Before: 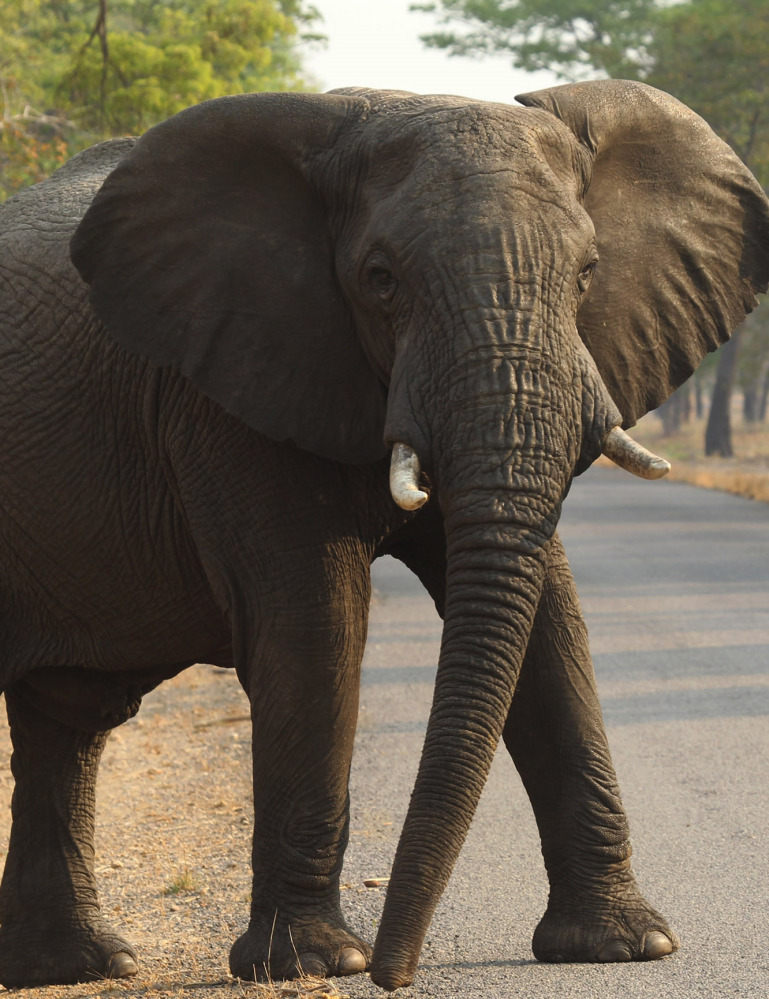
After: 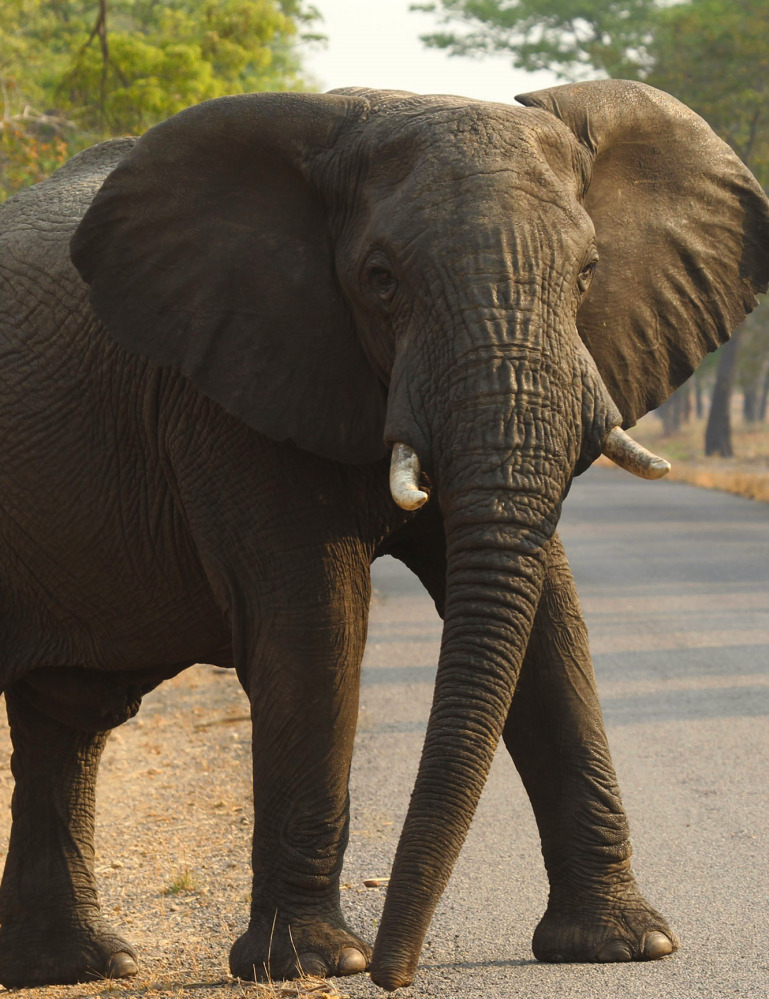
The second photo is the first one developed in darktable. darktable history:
white balance: red 1.009, blue 0.985
color calibration: illuminant same as pipeline (D50), adaptation none (bypass)
color balance rgb: linear chroma grading › shadows 19.44%, linear chroma grading › highlights 3.42%, linear chroma grading › mid-tones 10.16%
